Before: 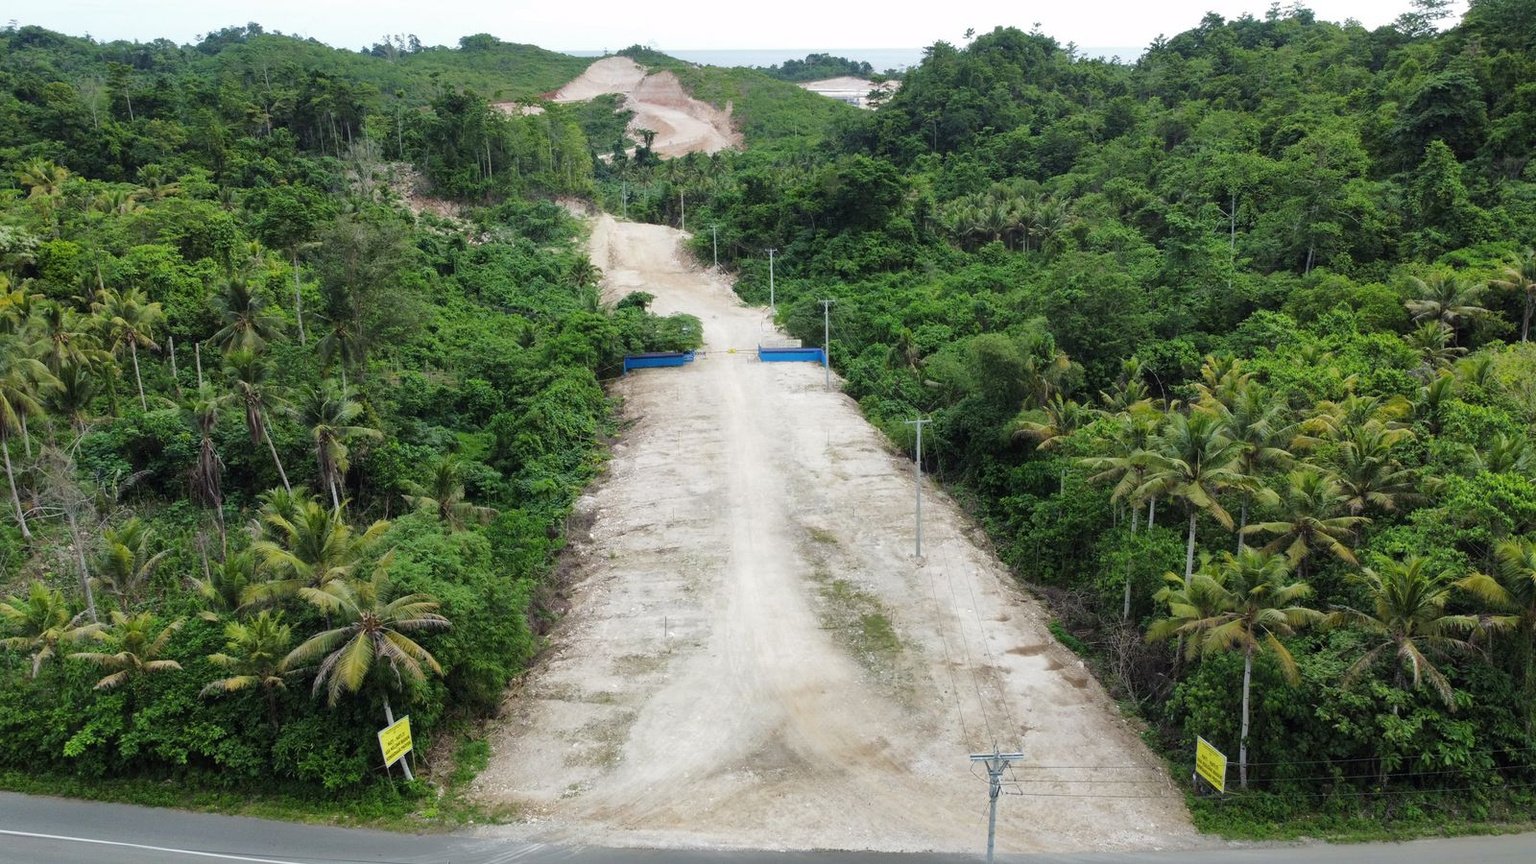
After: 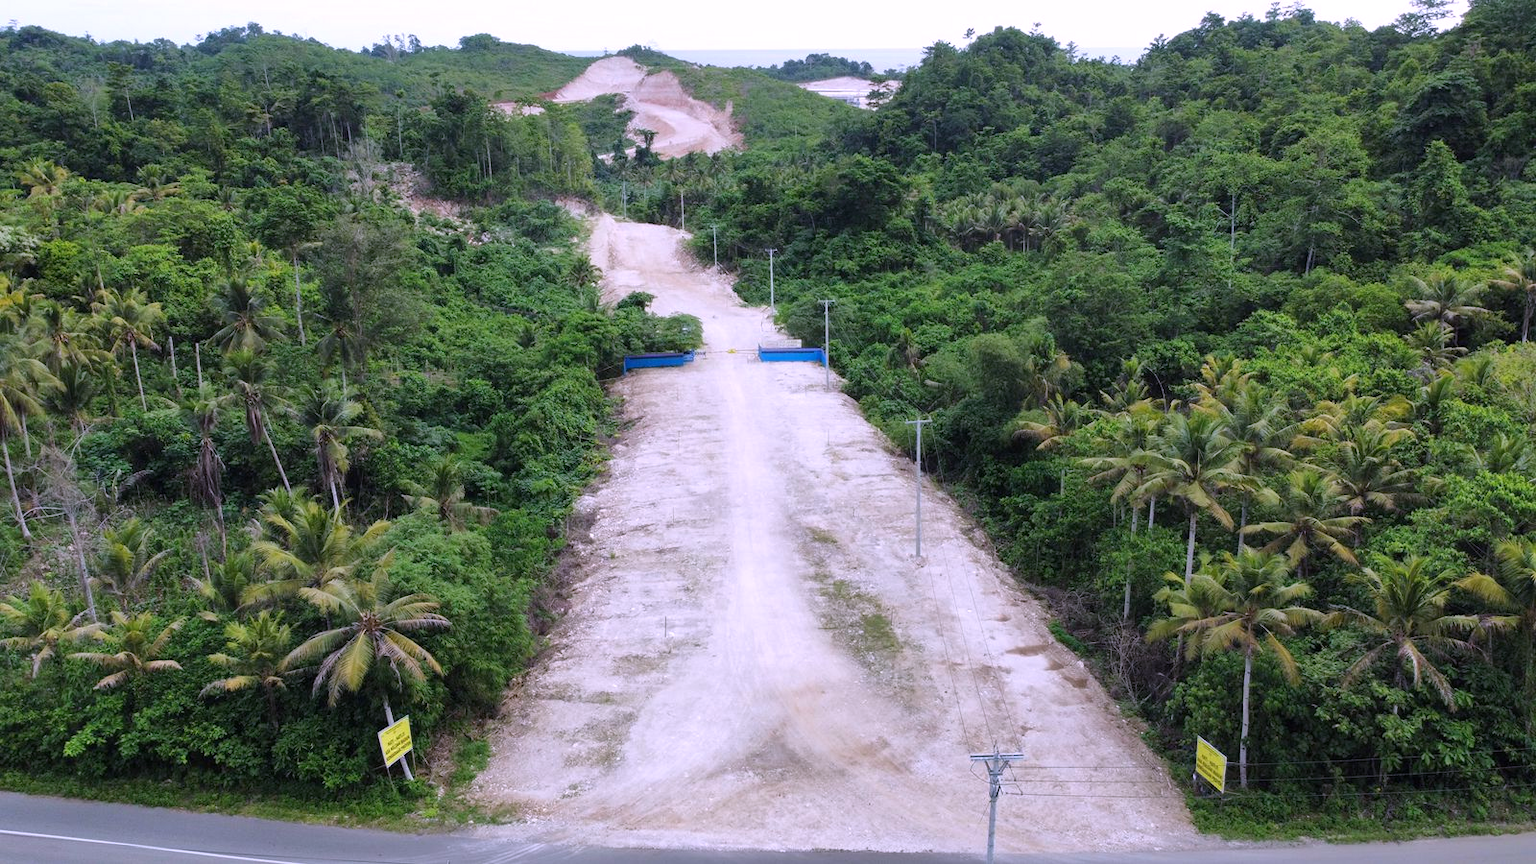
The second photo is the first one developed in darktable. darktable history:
color calibration: illuminant as shot in camera, x 0.358, y 0.373, temperature 4628.91 K
white balance: red 1.066, blue 1.119
